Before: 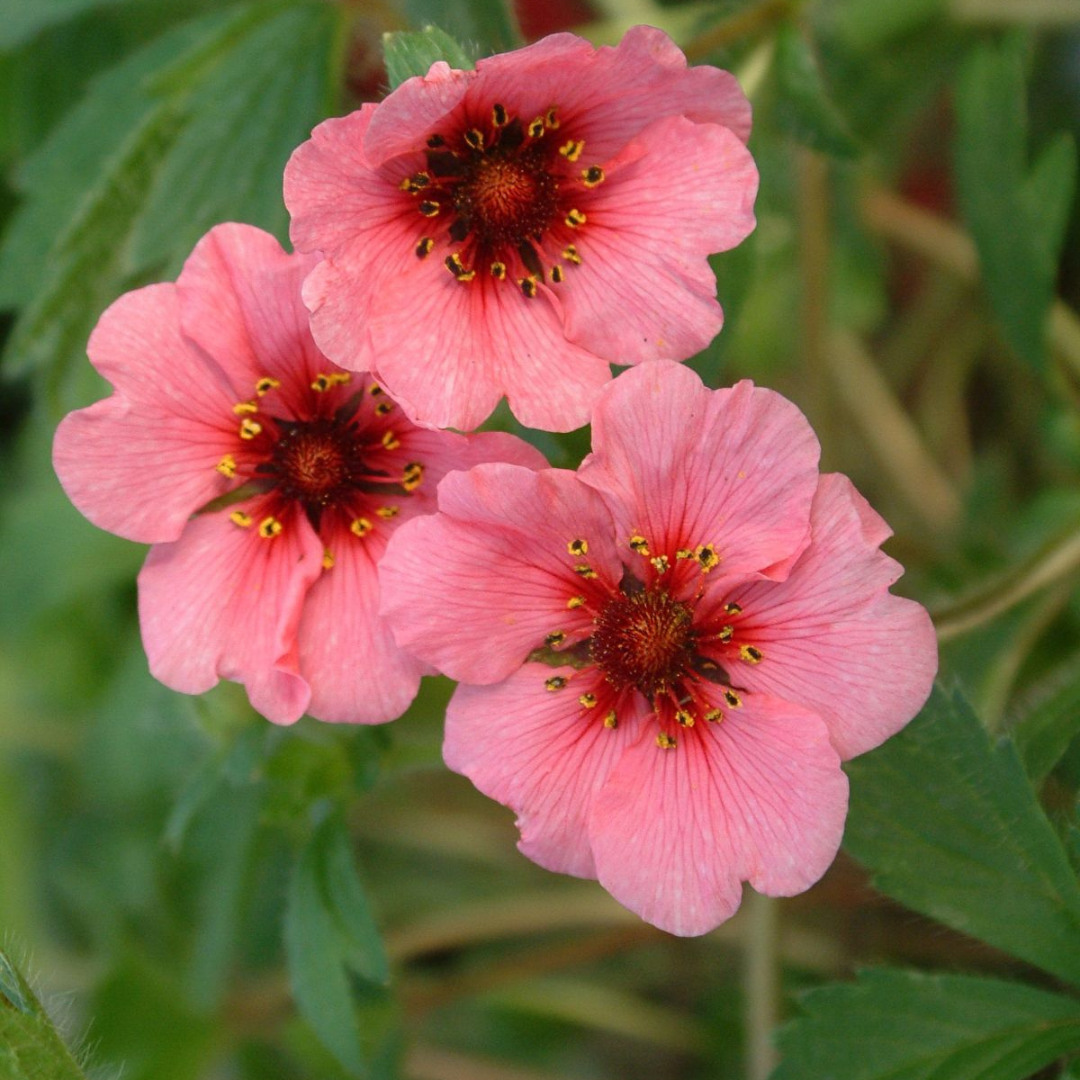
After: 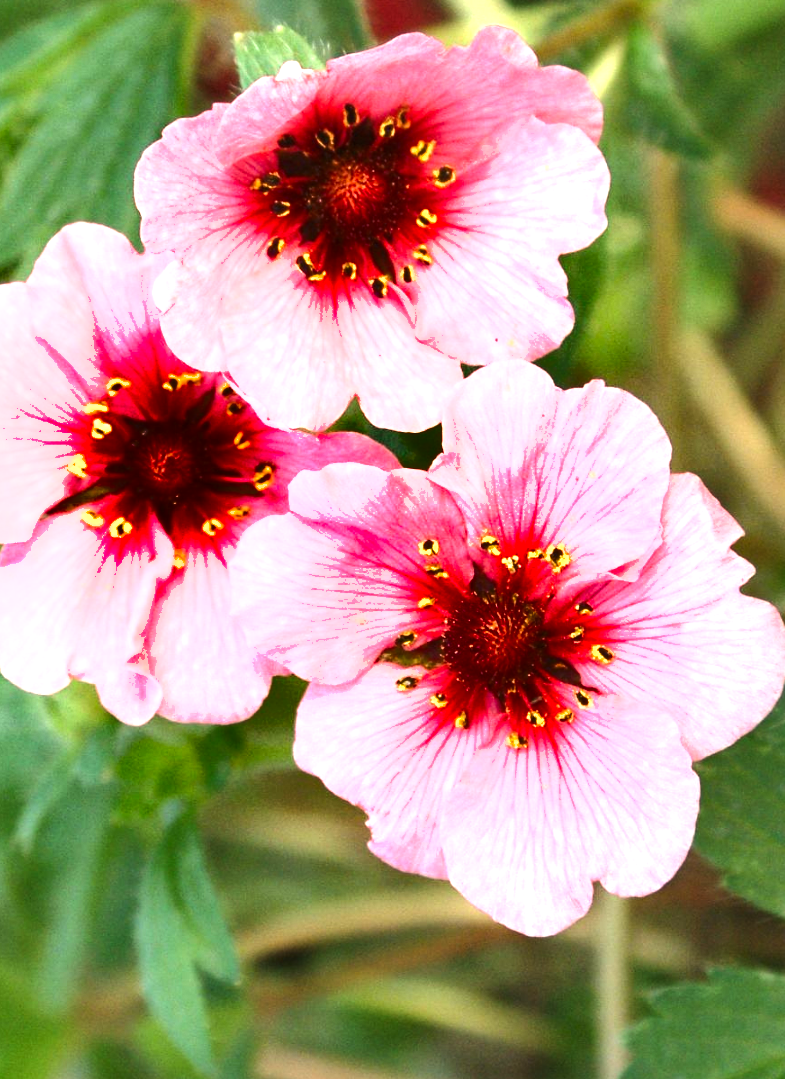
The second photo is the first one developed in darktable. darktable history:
shadows and highlights: radius 134.27, soften with gaussian
exposure: black level correction 0, exposure 1.099 EV, compensate exposure bias true, compensate highlight preservation false
tone equalizer: -8 EV -0.722 EV, -7 EV -0.698 EV, -6 EV -0.601 EV, -5 EV -0.425 EV, -3 EV 0.394 EV, -2 EV 0.6 EV, -1 EV 0.693 EV, +0 EV 0.76 EV, edges refinement/feathering 500, mask exposure compensation -1.57 EV, preserve details no
crop: left 13.855%, top 0%, right 13.382%
